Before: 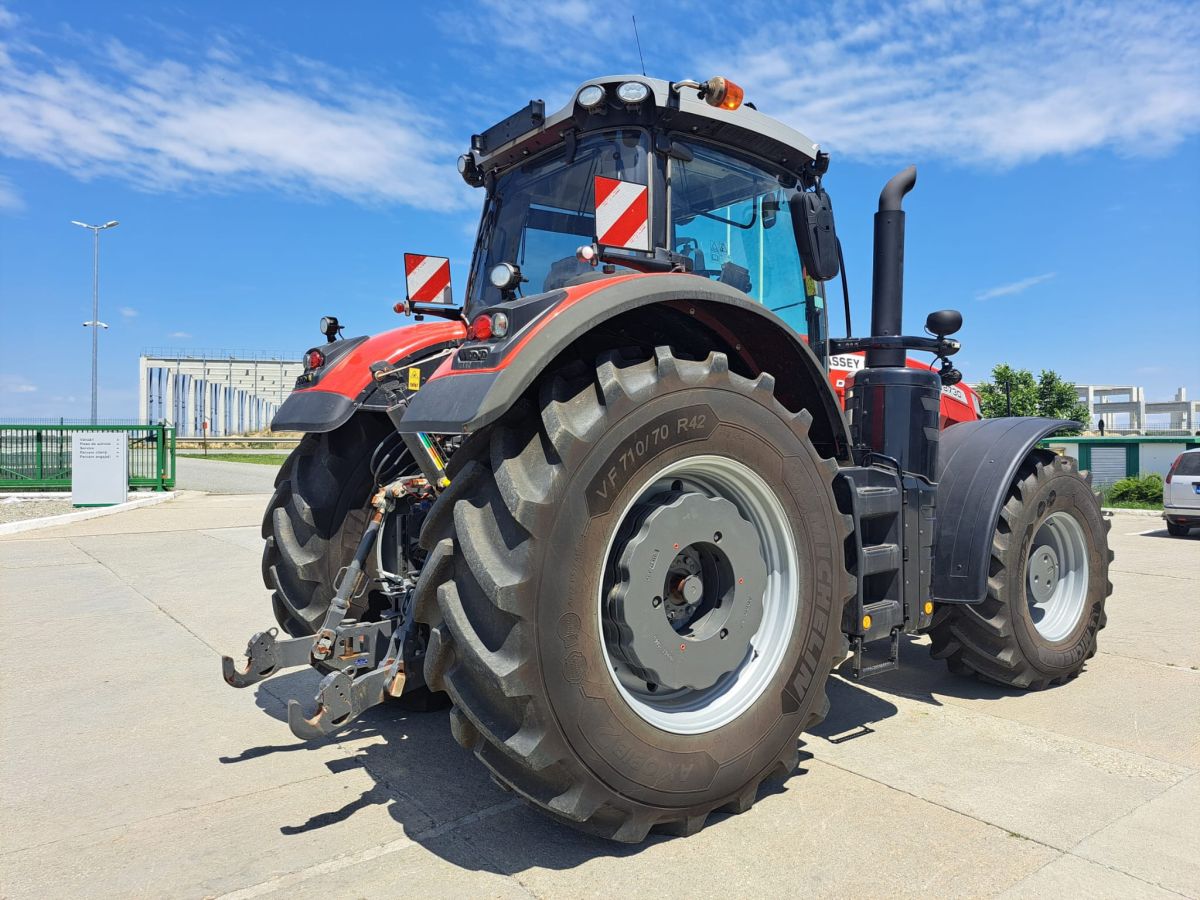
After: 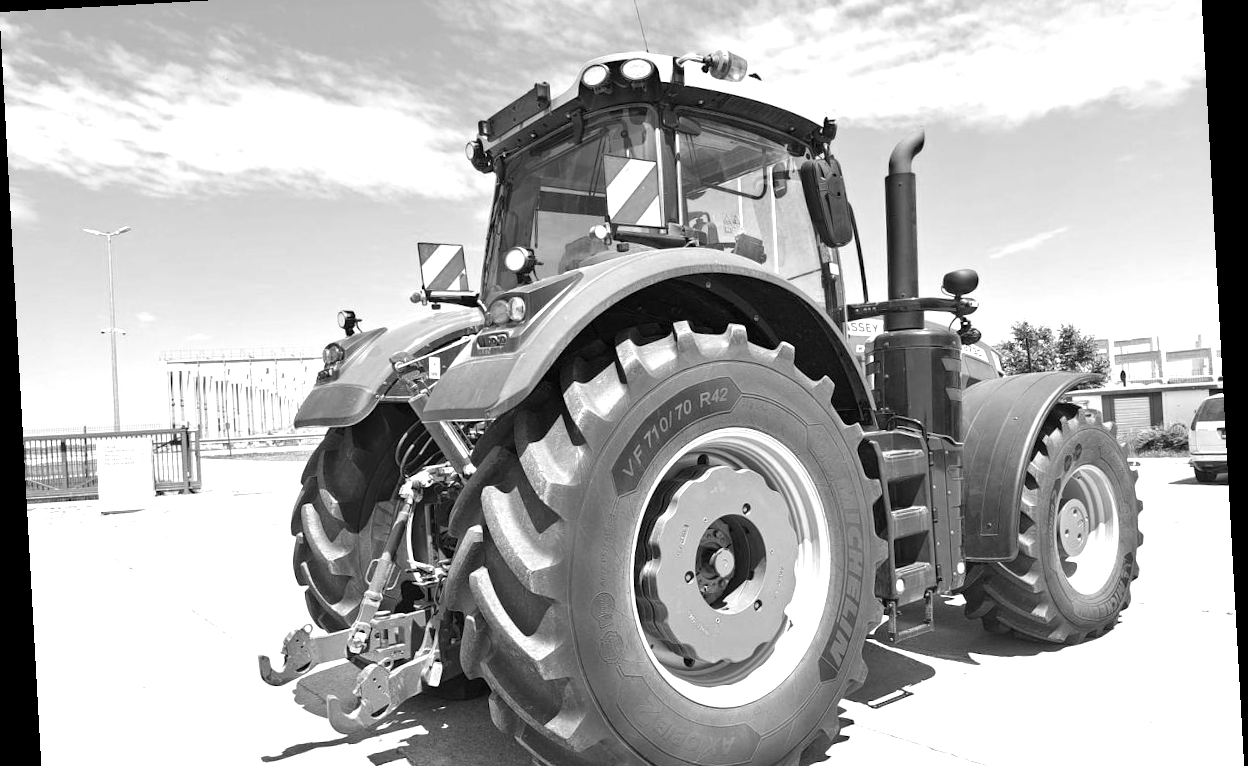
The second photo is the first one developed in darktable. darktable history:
crop and rotate: top 5.667%, bottom 14.937%
rotate and perspective: rotation -3.18°, automatic cropping off
monochrome: on, module defaults
exposure: black level correction 0.001, exposure 1.129 EV, compensate exposure bias true, compensate highlight preservation false
